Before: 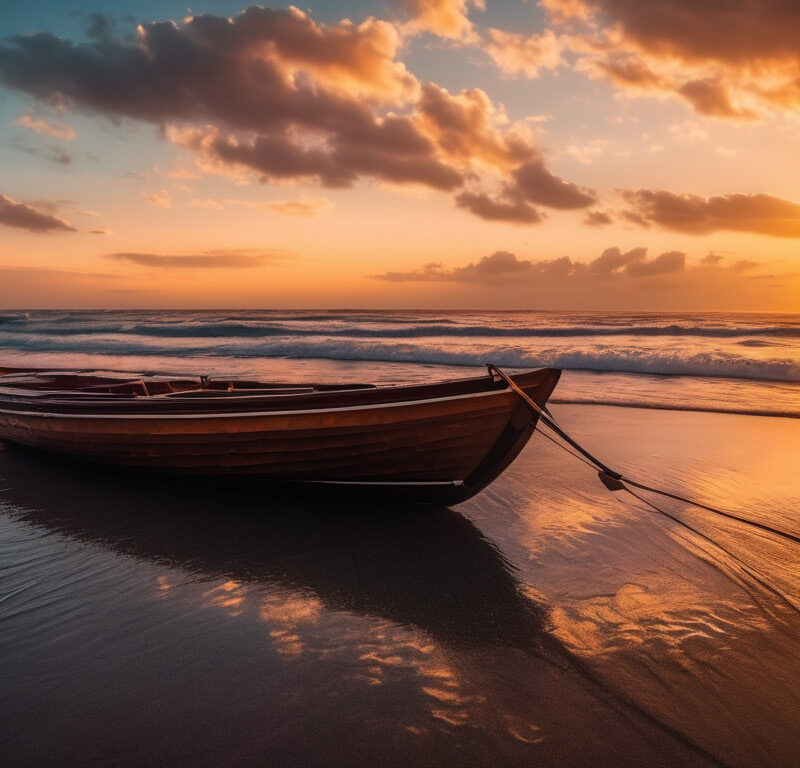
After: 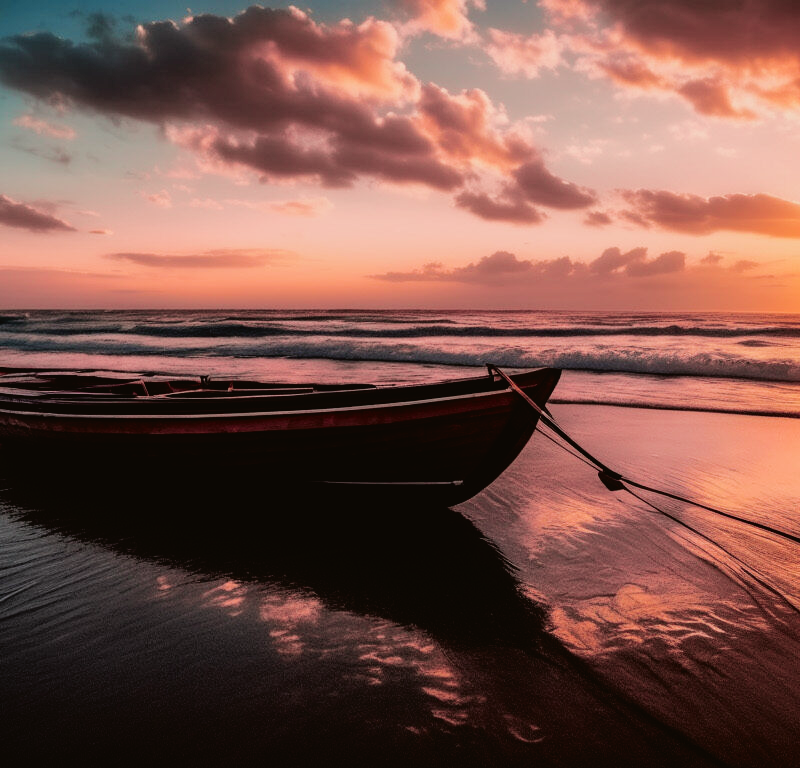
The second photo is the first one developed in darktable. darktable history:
filmic rgb: black relative exposure -5 EV, white relative exposure 3.5 EV, hardness 3.19, contrast 1.2, highlights saturation mix -50%
tone curve: curves: ch0 [(0, 0.021) (0.059, 0.053) (0.197, 0.191) (0.32, 0.311) (0.495, 0.505) (0.725, 0.731) (0.89, 0.919) (1, 1)]; ch1 [(0, 0) (0.094, 0.081) (0.285, 0.299) (0.401, 0.424) (0.453, 0.439) (0.495, 0.496) (0.54, 0.55) (0.615, 0.637) (0.657, 0.683) (1, 1)]; ch2 [(0, 0) (0.257, 0.217) (0.43, 0.421) (0.498, 0.507) (0.547, 0.539) (0.595, 0.56) (0.644, 0.599) (1, 1)], color space Lab, independent channels, preserve colors none
